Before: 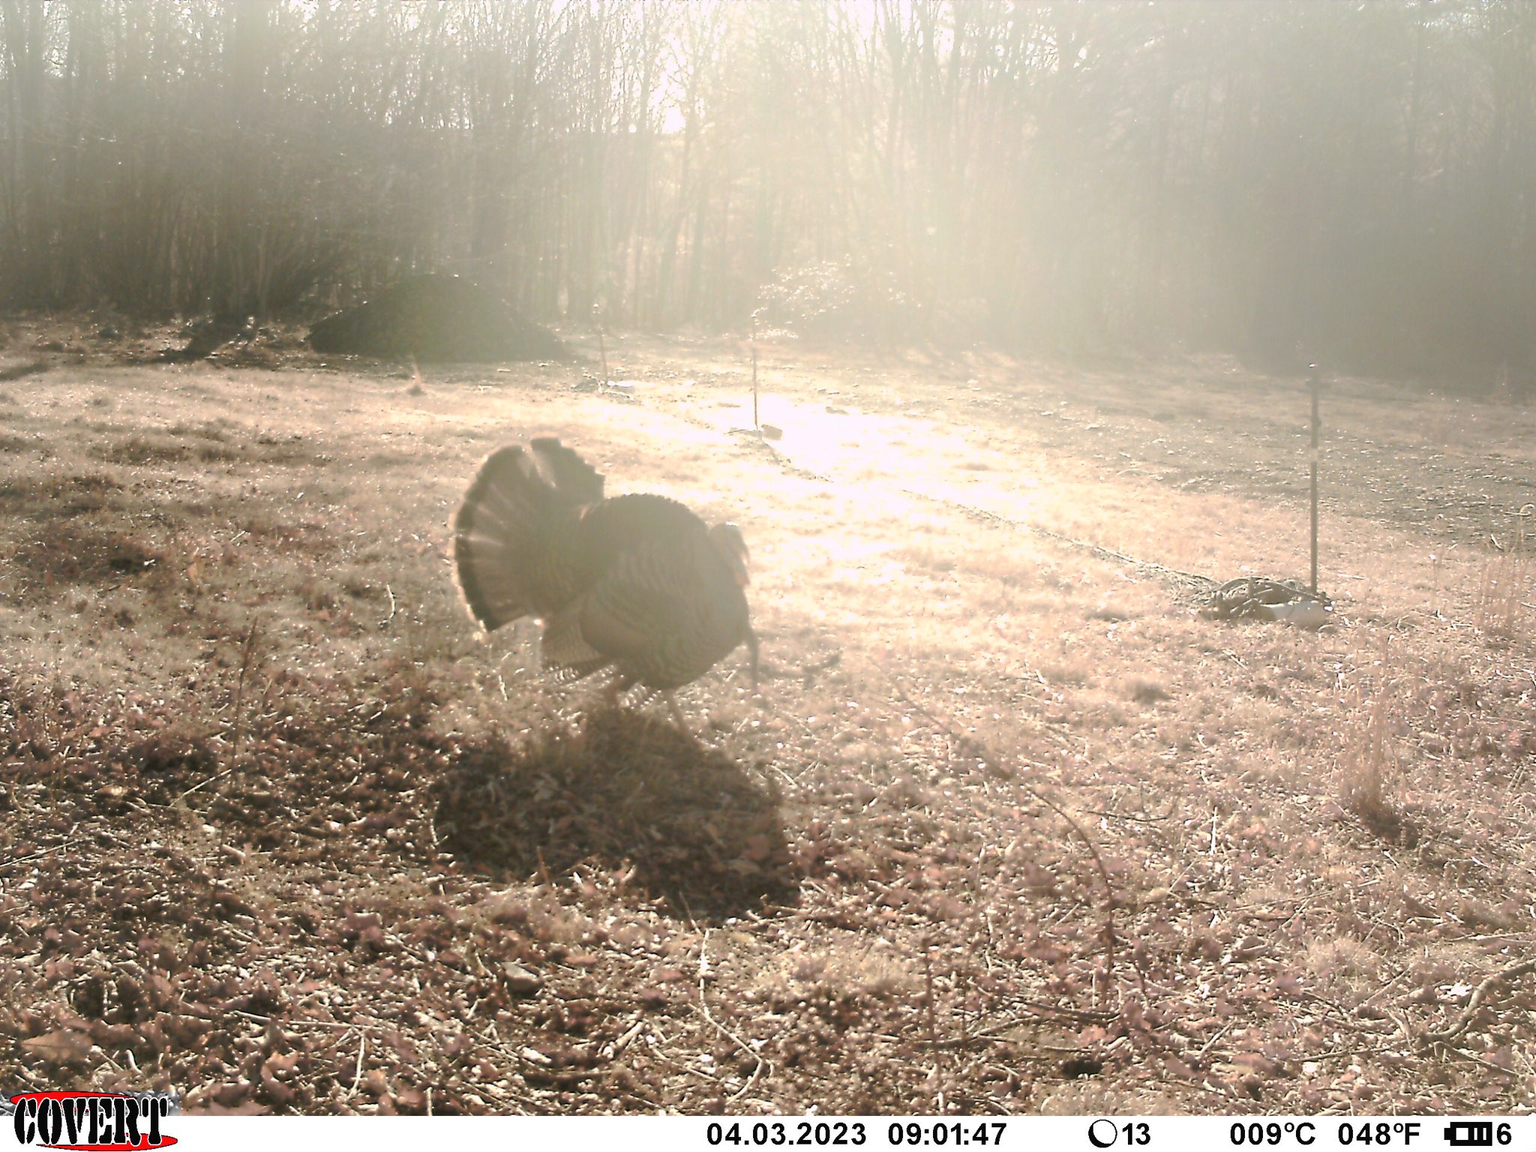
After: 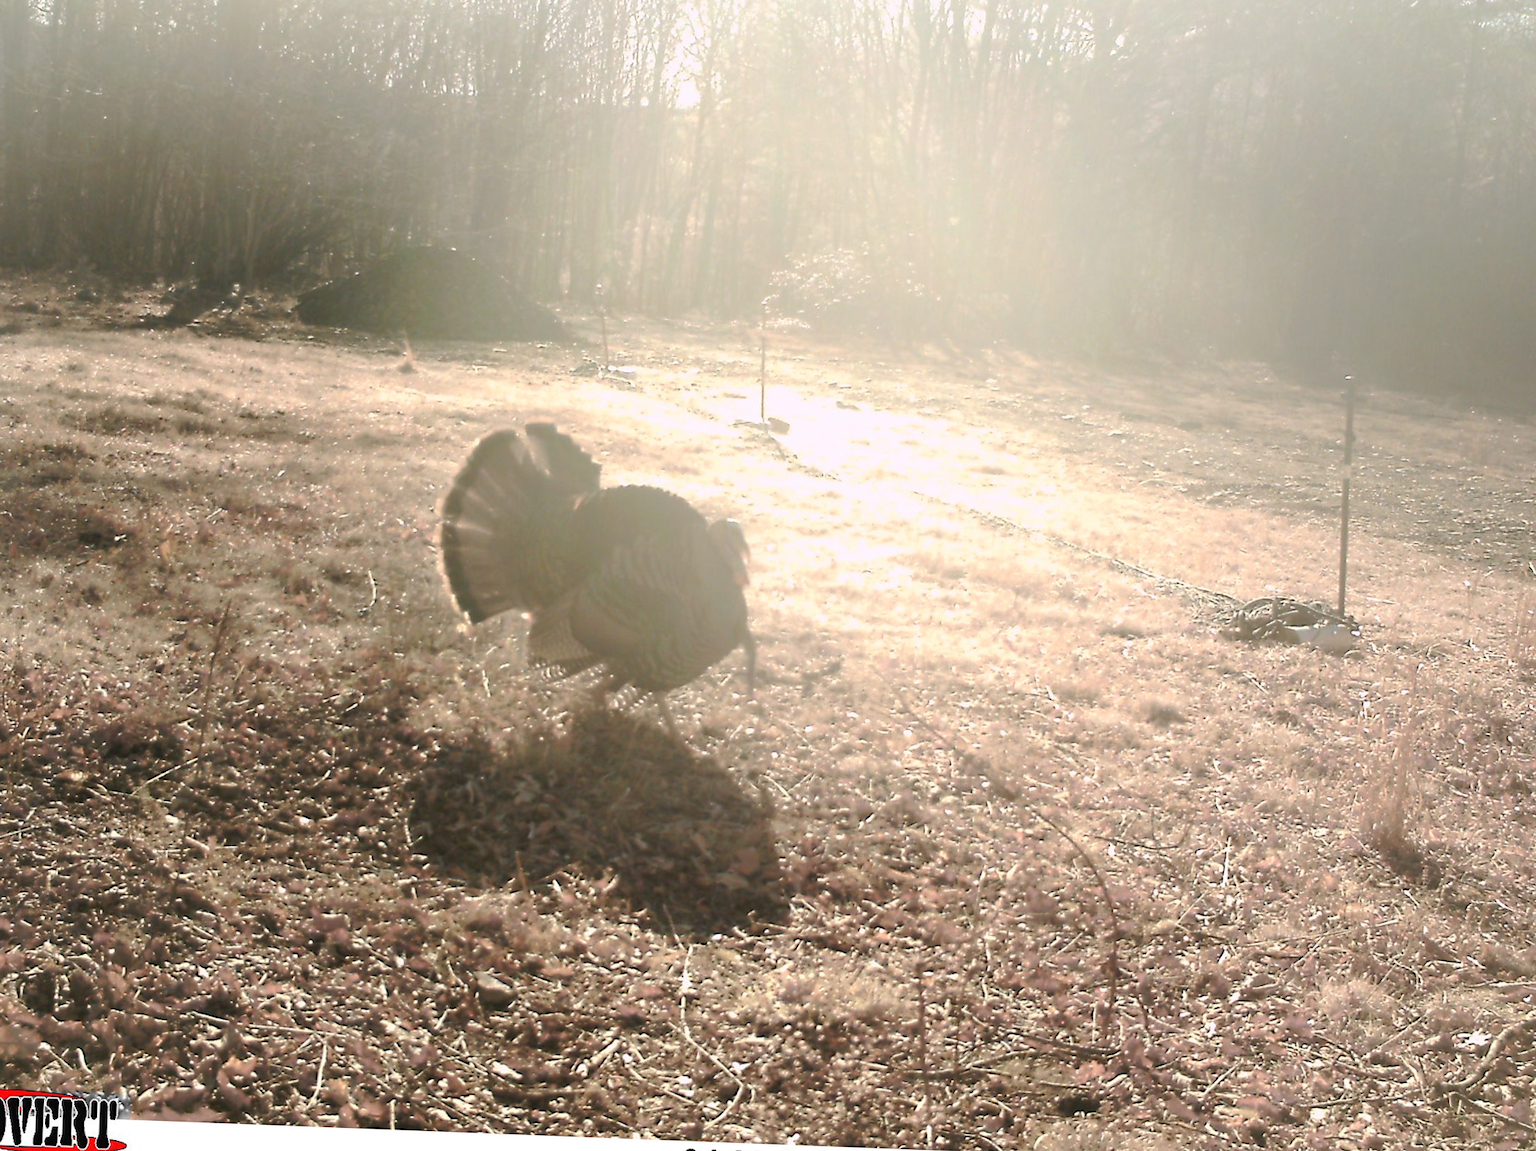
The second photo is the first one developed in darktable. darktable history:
crop and rotate: angle -2.18°
